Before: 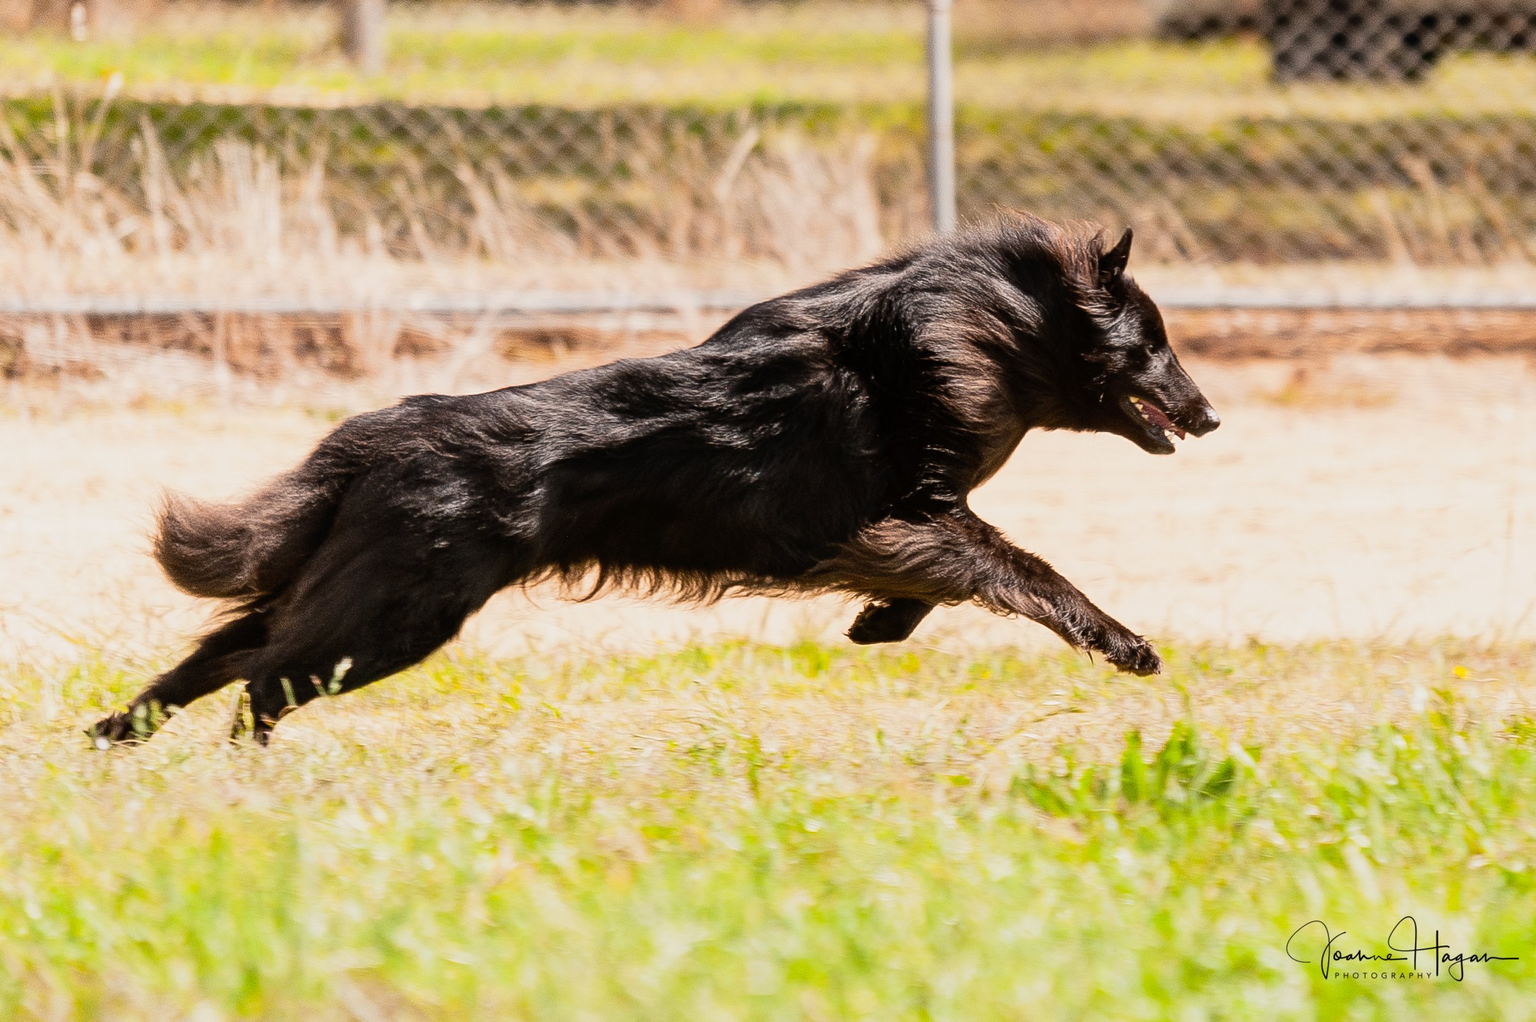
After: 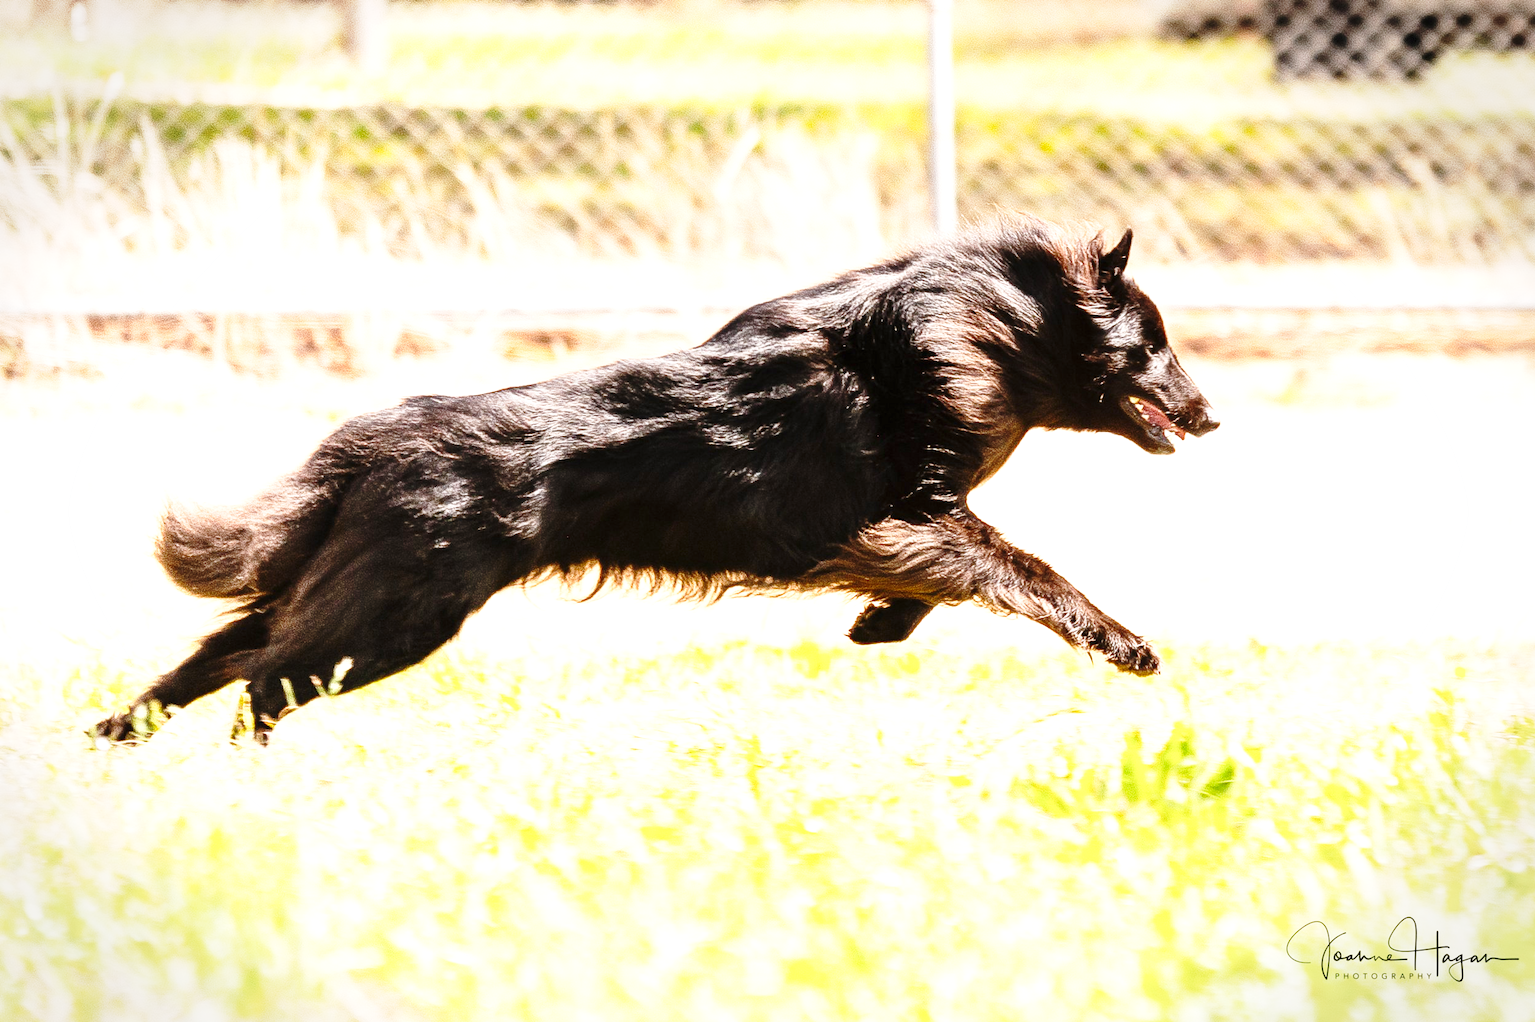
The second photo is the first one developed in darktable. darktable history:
vignetting: fall-off start 91%, fall-off radius 39.39%, brightness -0.182, saturation -0.3, width/height ratio 1.219, shape 1.3, dithering 8-bit output, unbound false
base curve: curves: ch0 [(0, 0) (0.028, 0.03) (0.121, 0.232) (0.46, 0.748) (0.859, 0.968) (1, 1)], preserve colors none
exposure: black level correction 0, exposure 1 EV, compensate exposure bias true, compensate highlight preservation false
